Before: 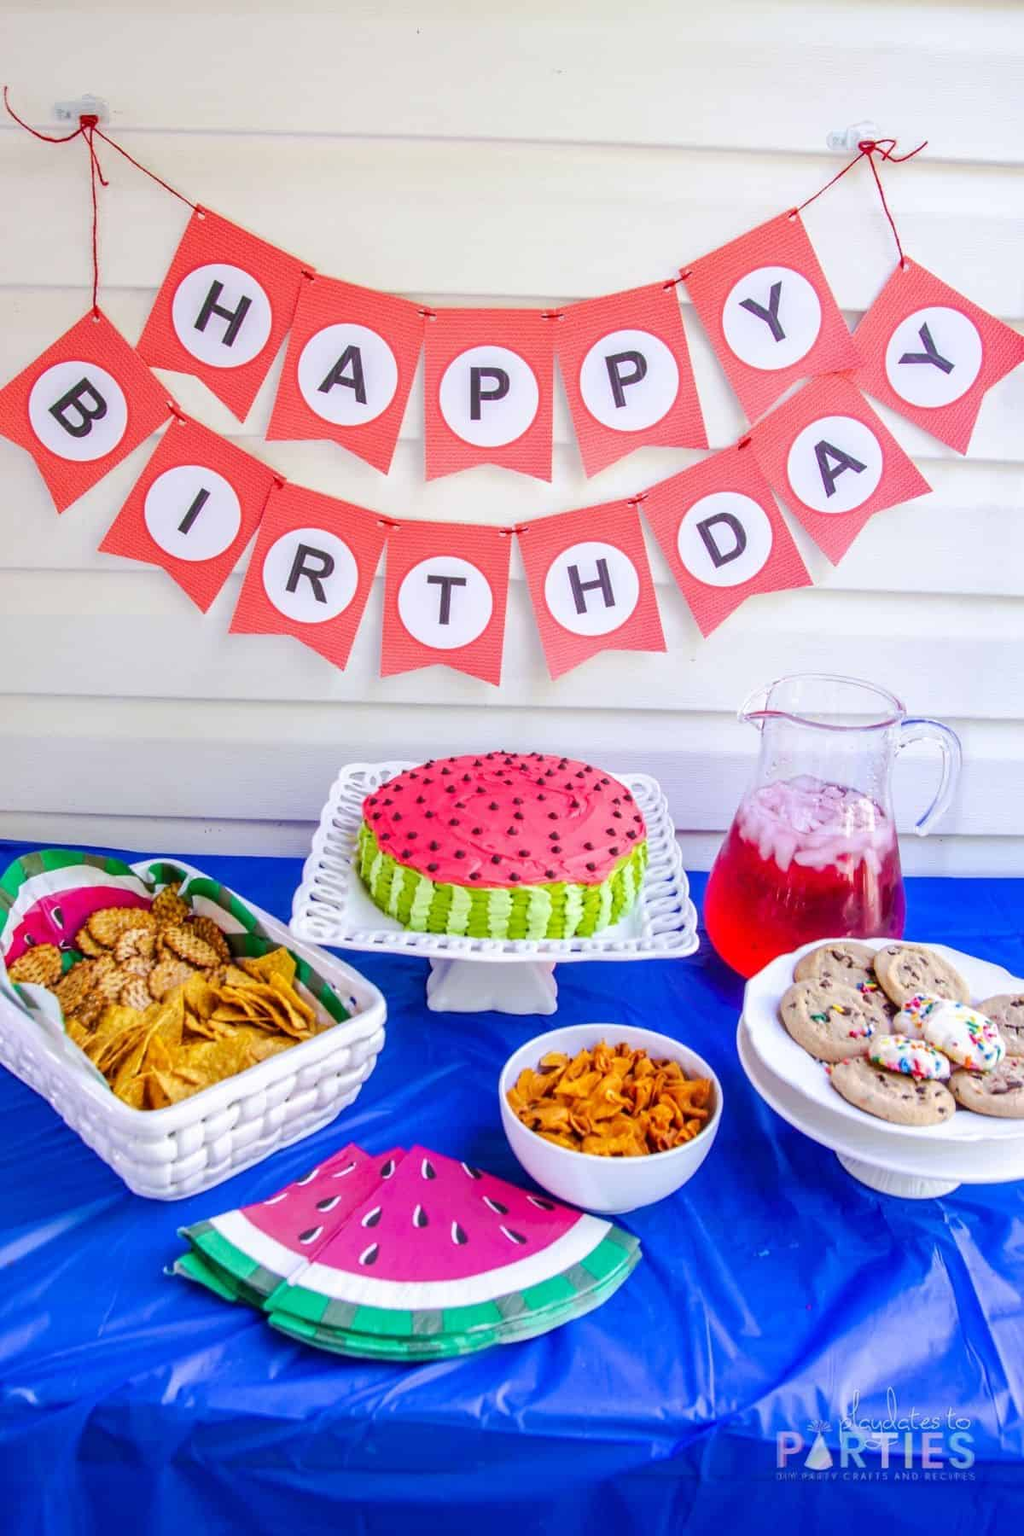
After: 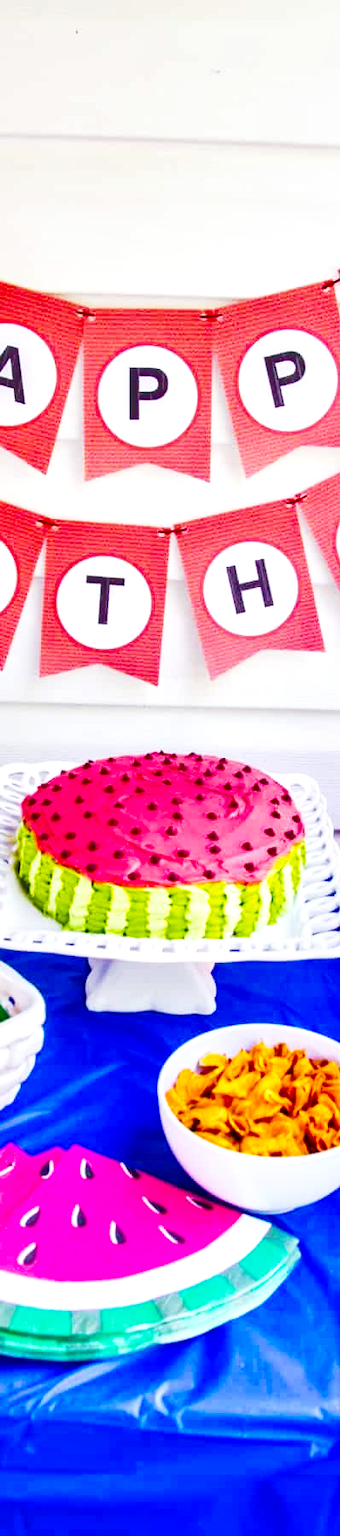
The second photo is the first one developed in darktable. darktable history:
local contrast: mode bilateral grid, contrast 20, coarseness 50, detail 140%, midtone range 0.2
base curve: curves: ch0 [(0, 0) (0.028, 0.03) (0.121, 0.232) (0.46, 0.748) (0.859, 0.968) (1, 1)], preserve colors none
crop: left 33.36%, right 33.36%
color balance rgb: perceptual saturation grading › global saturation 20%, global vibrance 20%
shadows and highlights: shadows 60, soften with gaussian
exposure: exposure 0.207 EV, compensate highlight preservation false
